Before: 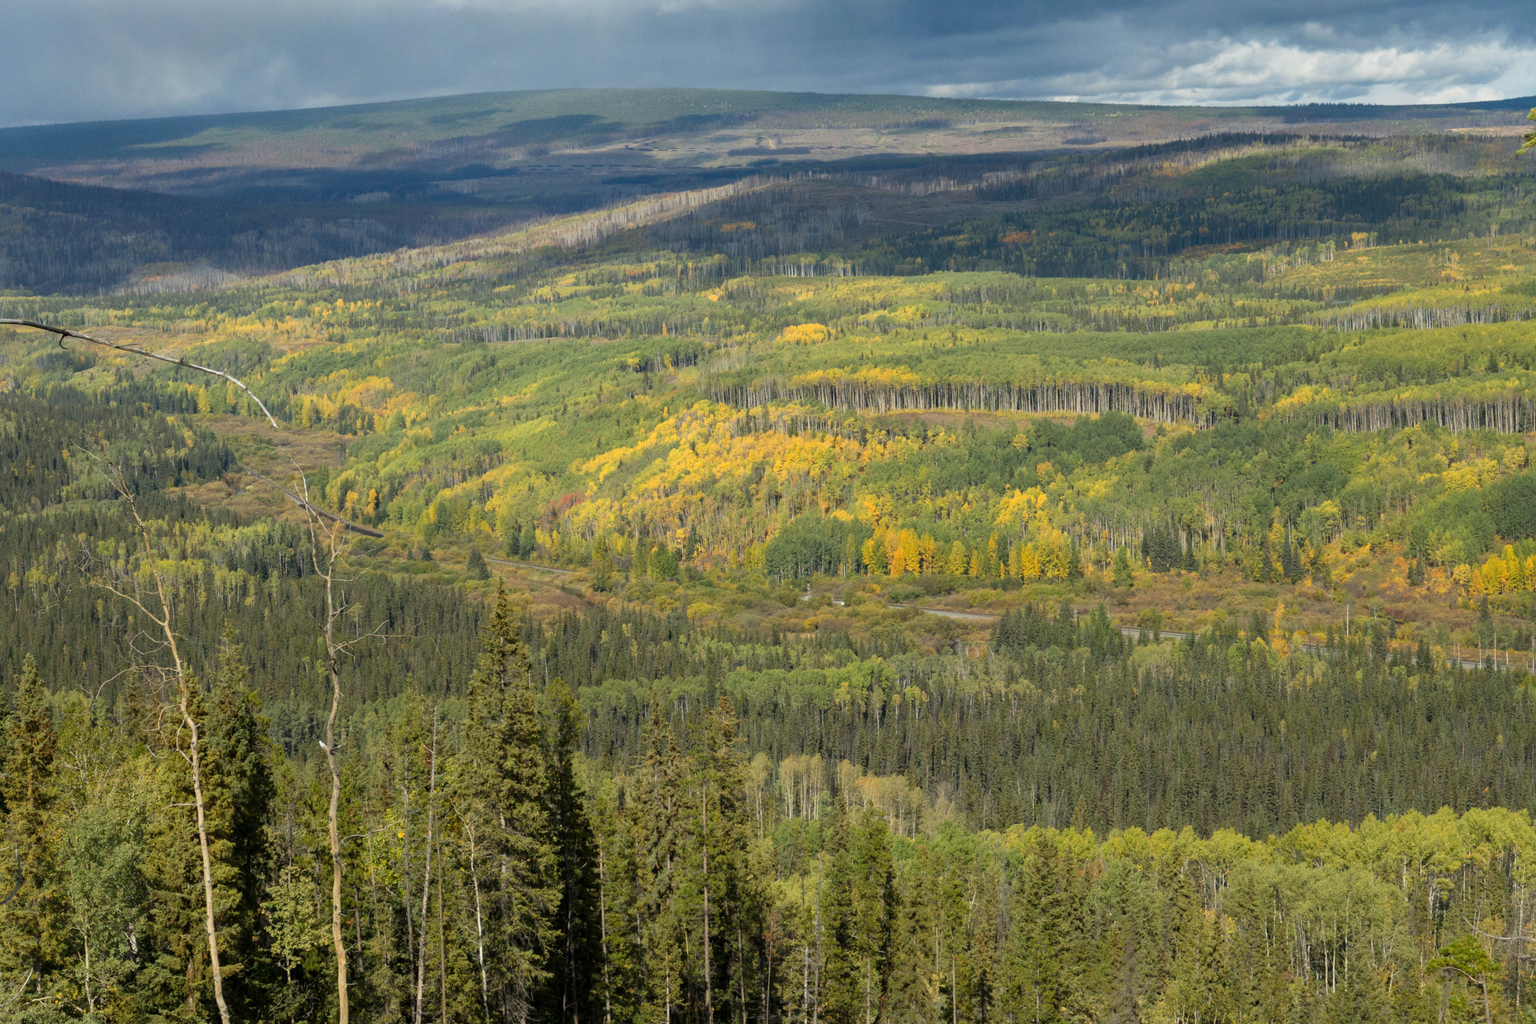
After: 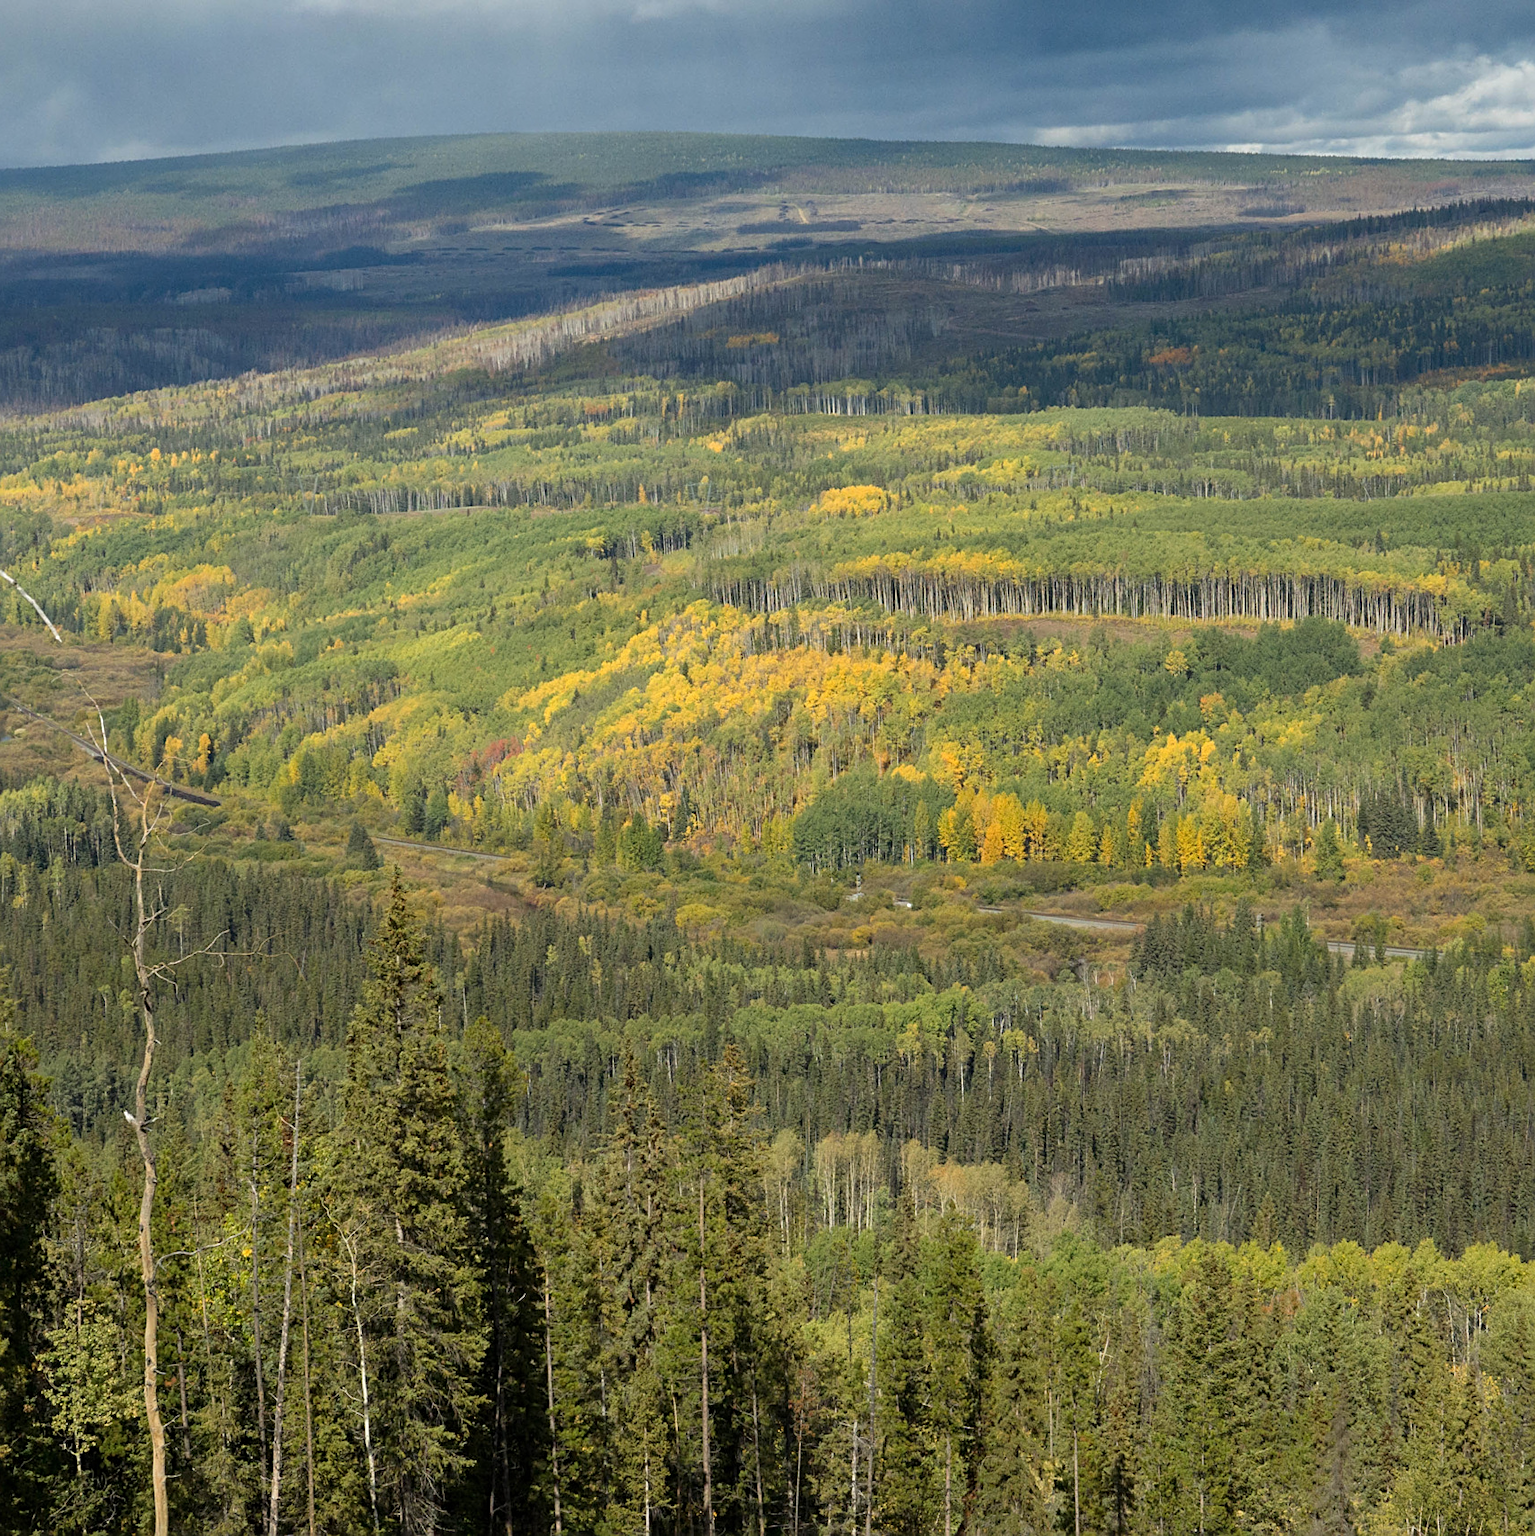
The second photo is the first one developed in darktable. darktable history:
sharpen: on, module defaults
color correction: saturation 0.98
crop: left 15.419%, right 17.914%
